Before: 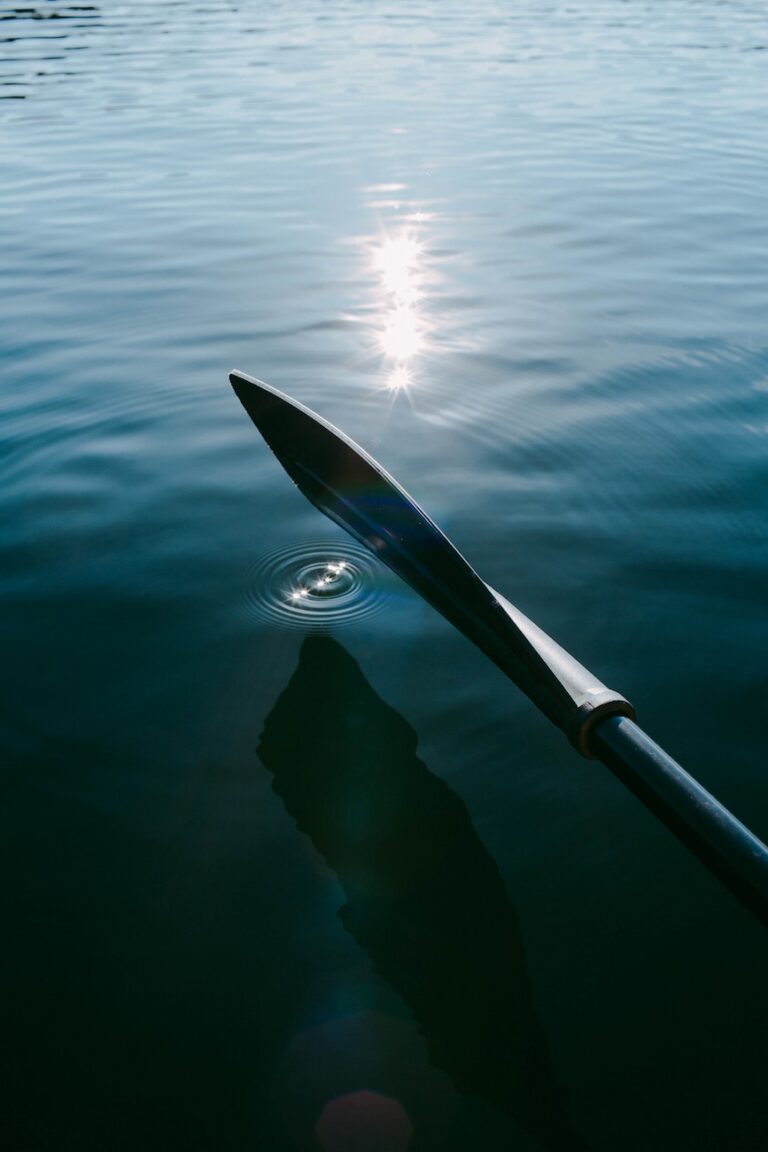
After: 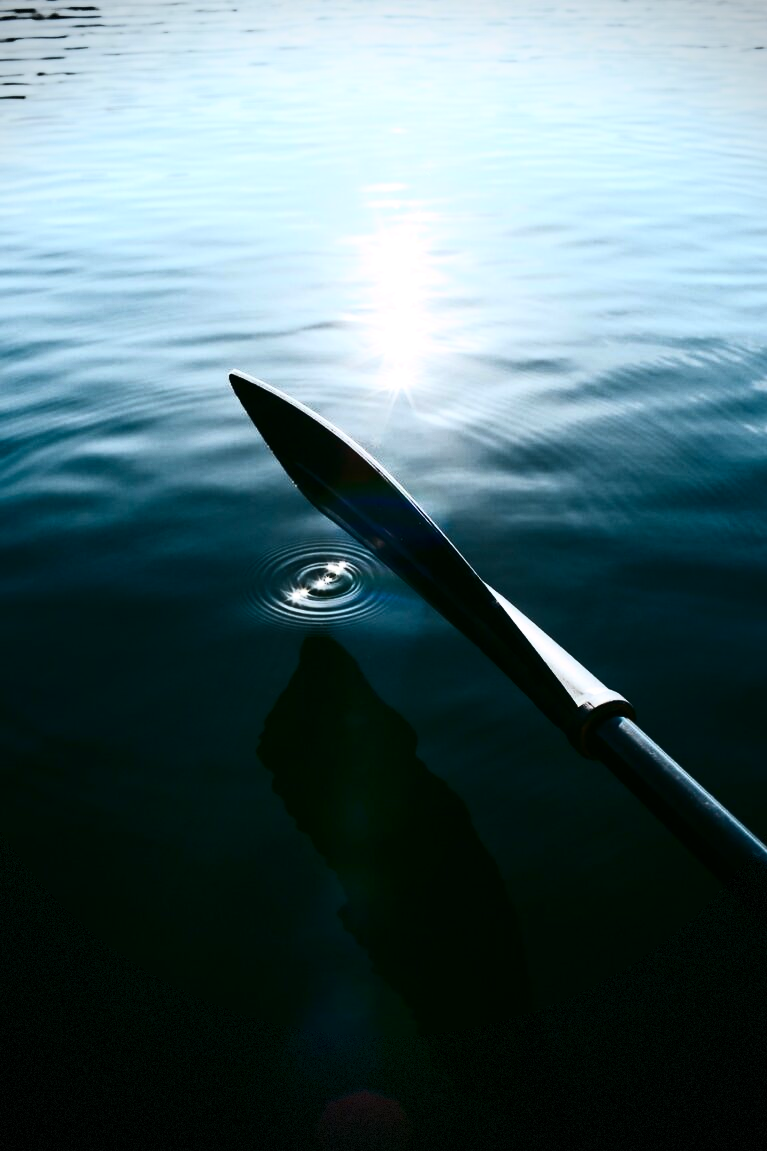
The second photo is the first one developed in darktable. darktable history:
vignetting: dithering 8-bit output, unbound false
contrast brightness saturation: contrast 0.28
base curve: curves: ch0 [(0, 0) (0.257, 0.25) (0.482, 0.586) (0.757, 0.871) (1, 1)]
tone equalizer: -8 EV -0.417 EV, -7 EV -0.389 EV, -6 EV -0.333 EV, -5 EV -0.222 EV, -3 EV 0.222 EV, -2 EV 0.333 EV, -1 EV 0.389 EV, +0 EV 0.417 EV, edges refinement/feathering 500, mask exposure compensation -1.57 EV, preserve details no
